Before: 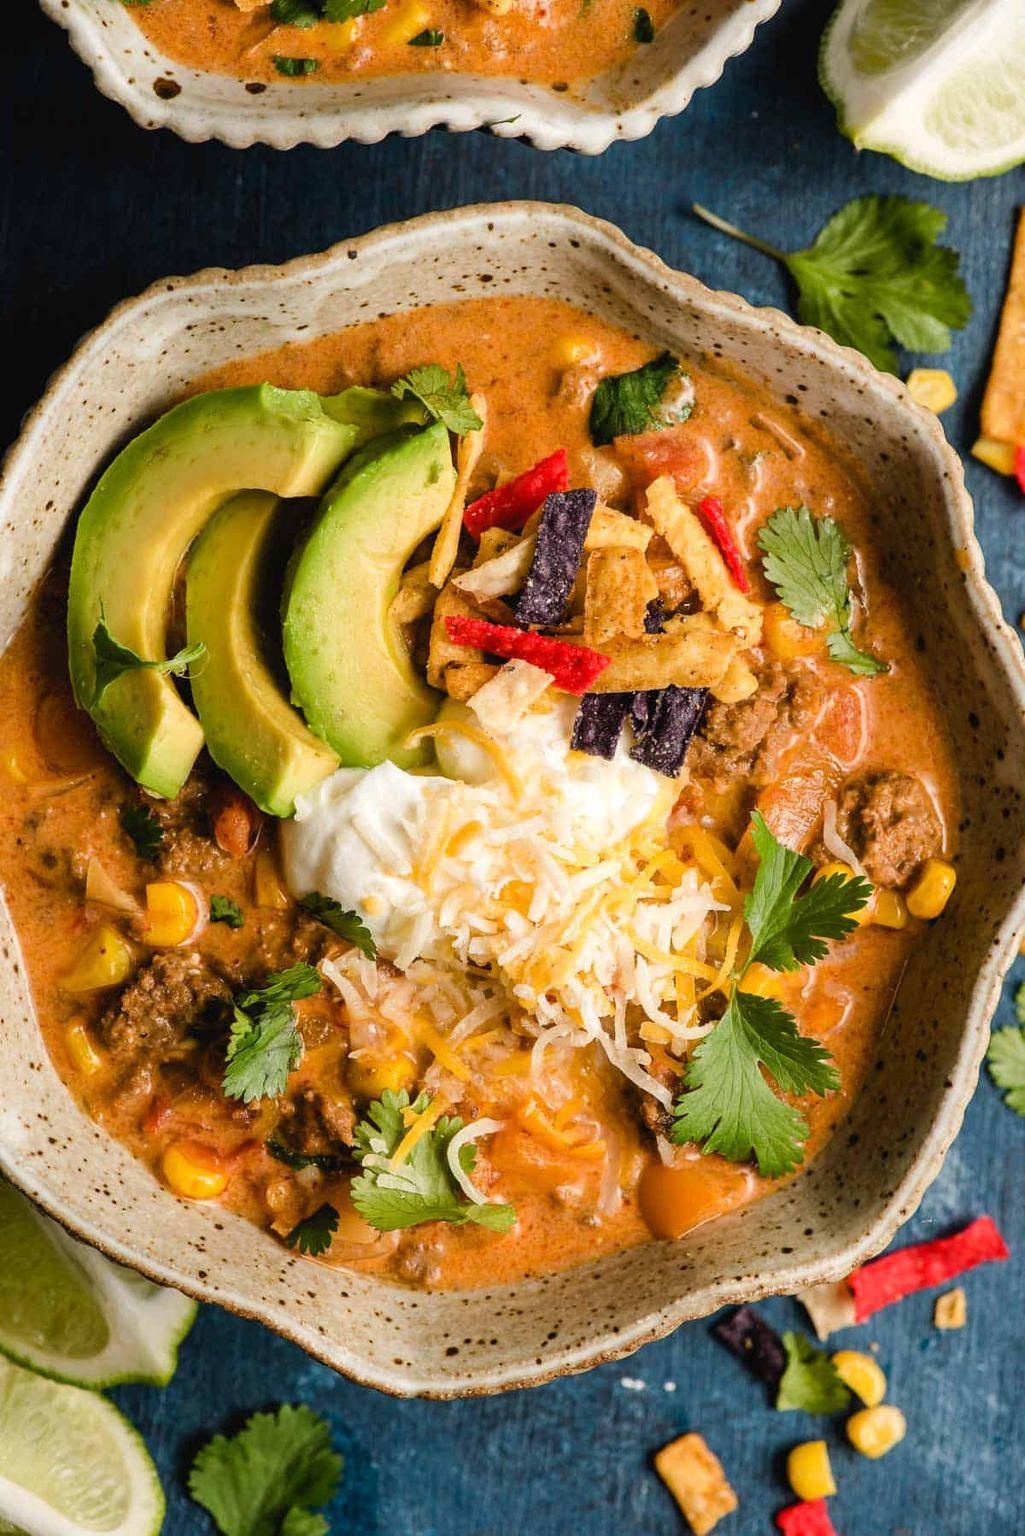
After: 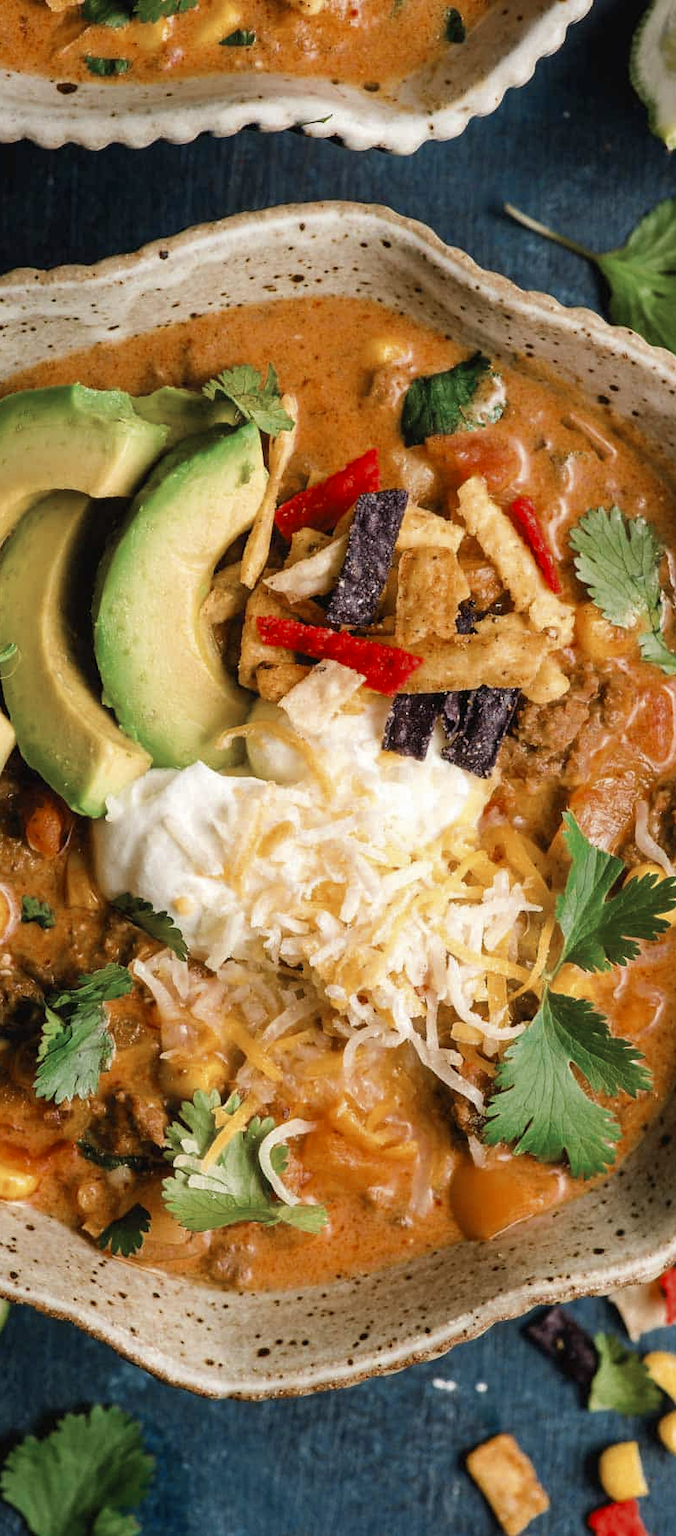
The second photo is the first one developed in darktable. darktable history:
crop and rotate: left 18.442%, right 15.508%
color zones: curves: ch0 [(0, 0.5) (0.125, 0.4) (0.25, 0.5) (0.375, 0.4) (0.5, 0.4) (0.625, 0.35) (0.75, 0.35) (0.875, 0.5)]; ch1 [(0, 0.35) (0.125, 0.45) (0.25, 0.35) (0.375, 0.35) (0.5, 0.35) (0.625, 0.35) (0.75, 0.45) (0.875, 0.35)]; ch2 [(0, 0.6) (0.125, 0.5) (0.25, 0.5) (0.375, 0.6) (0.5, 0.6) (0.625, 0.5) (0.75, 0.5) (0.875, 0.5)]
